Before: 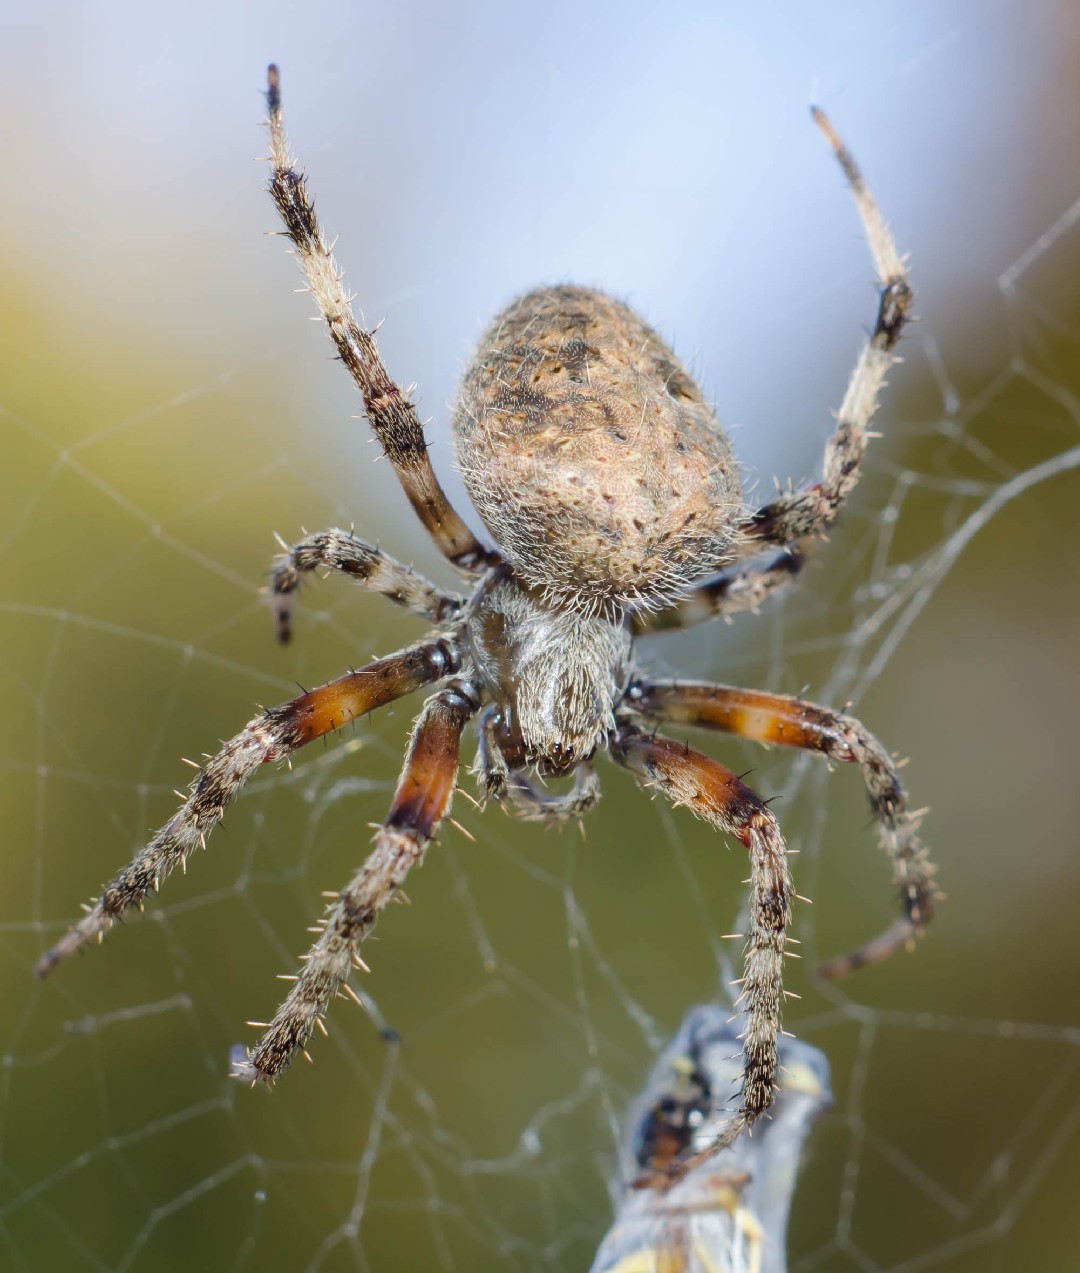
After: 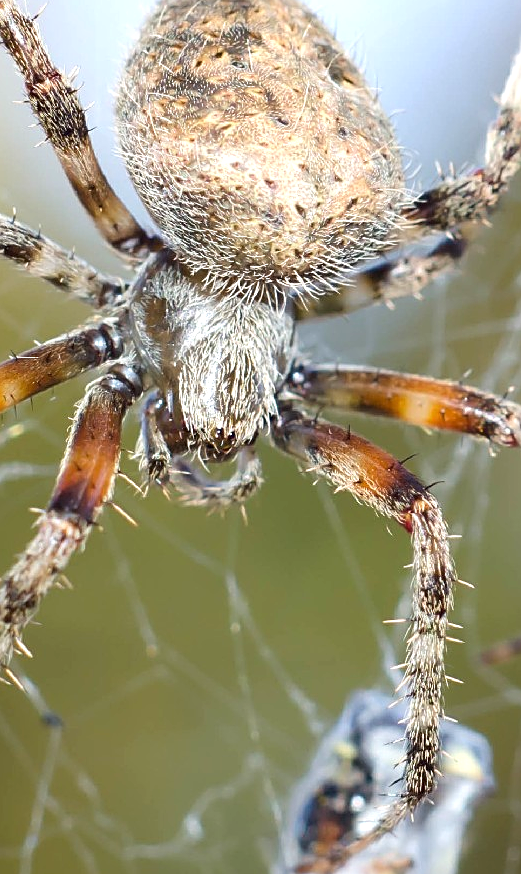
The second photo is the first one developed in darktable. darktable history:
exposure: exposure 0.6 EV, compensate highlight preservation false
sharpen: on, module defaults
crop: left 31.332%, top 24.812%, right 20.425%, bottom 6.48%
